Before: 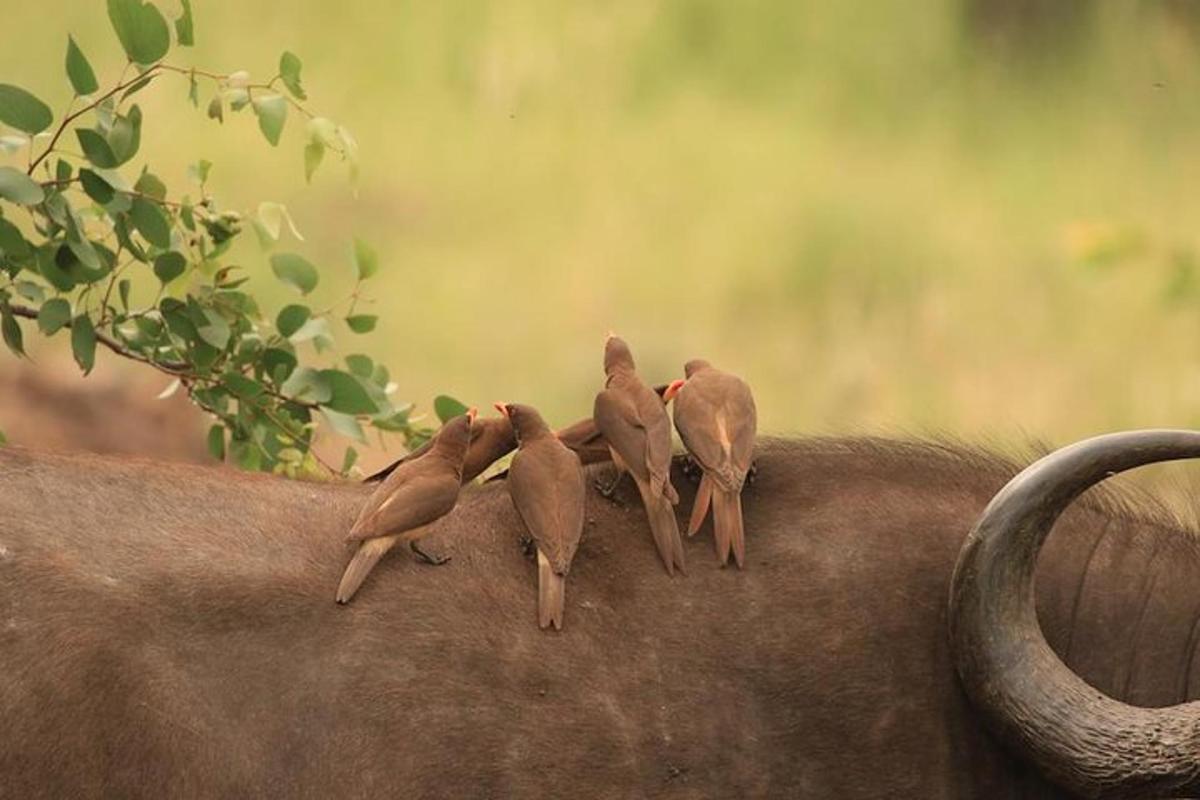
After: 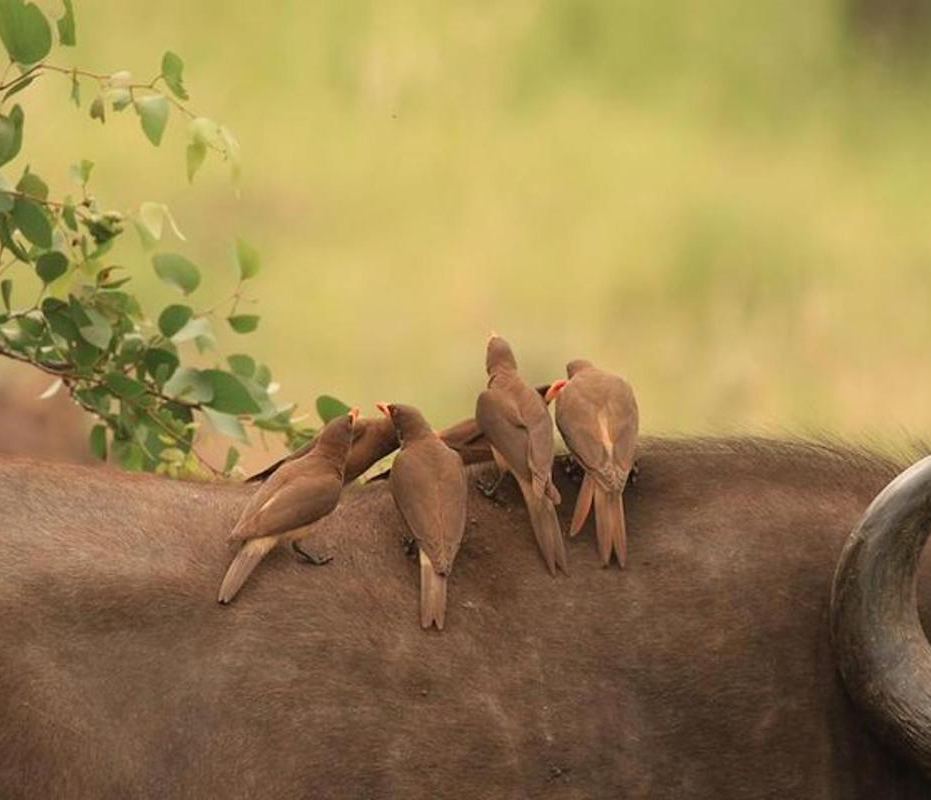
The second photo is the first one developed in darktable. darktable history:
crop: left 9.902%, right 12.482%
